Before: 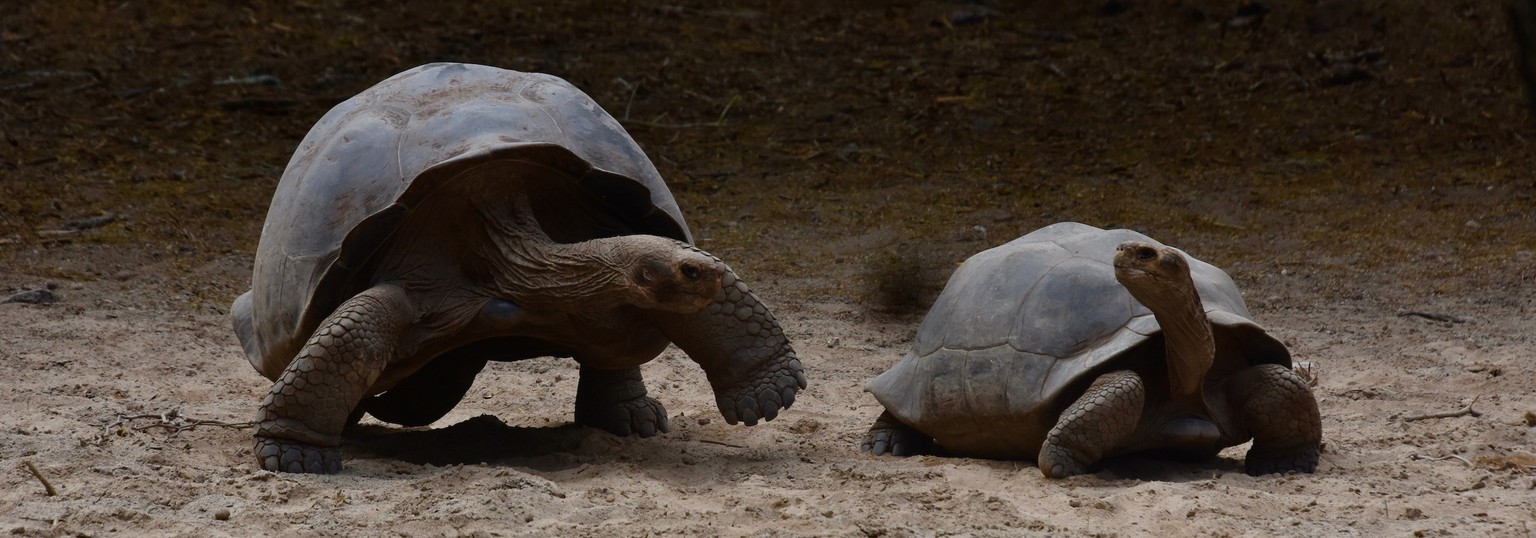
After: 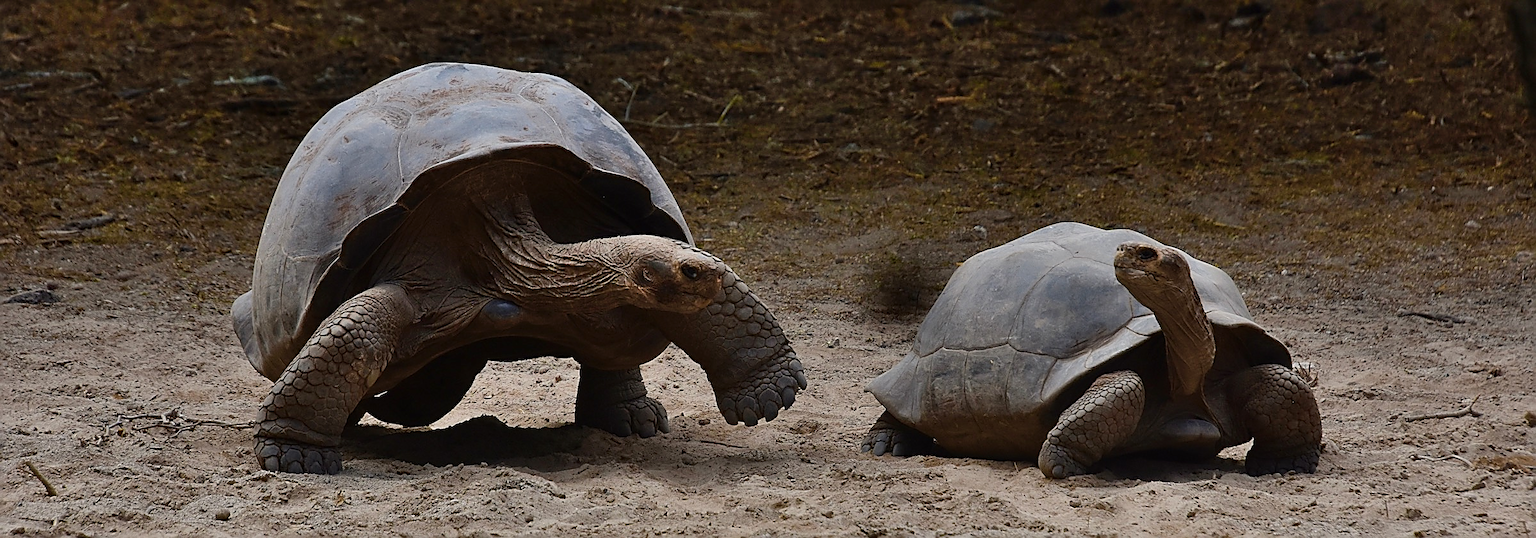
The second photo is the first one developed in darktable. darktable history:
shadows and highlights: low approximation 0.01, soften with gaussian
sharpen: radius 1.678, amount 1.308
